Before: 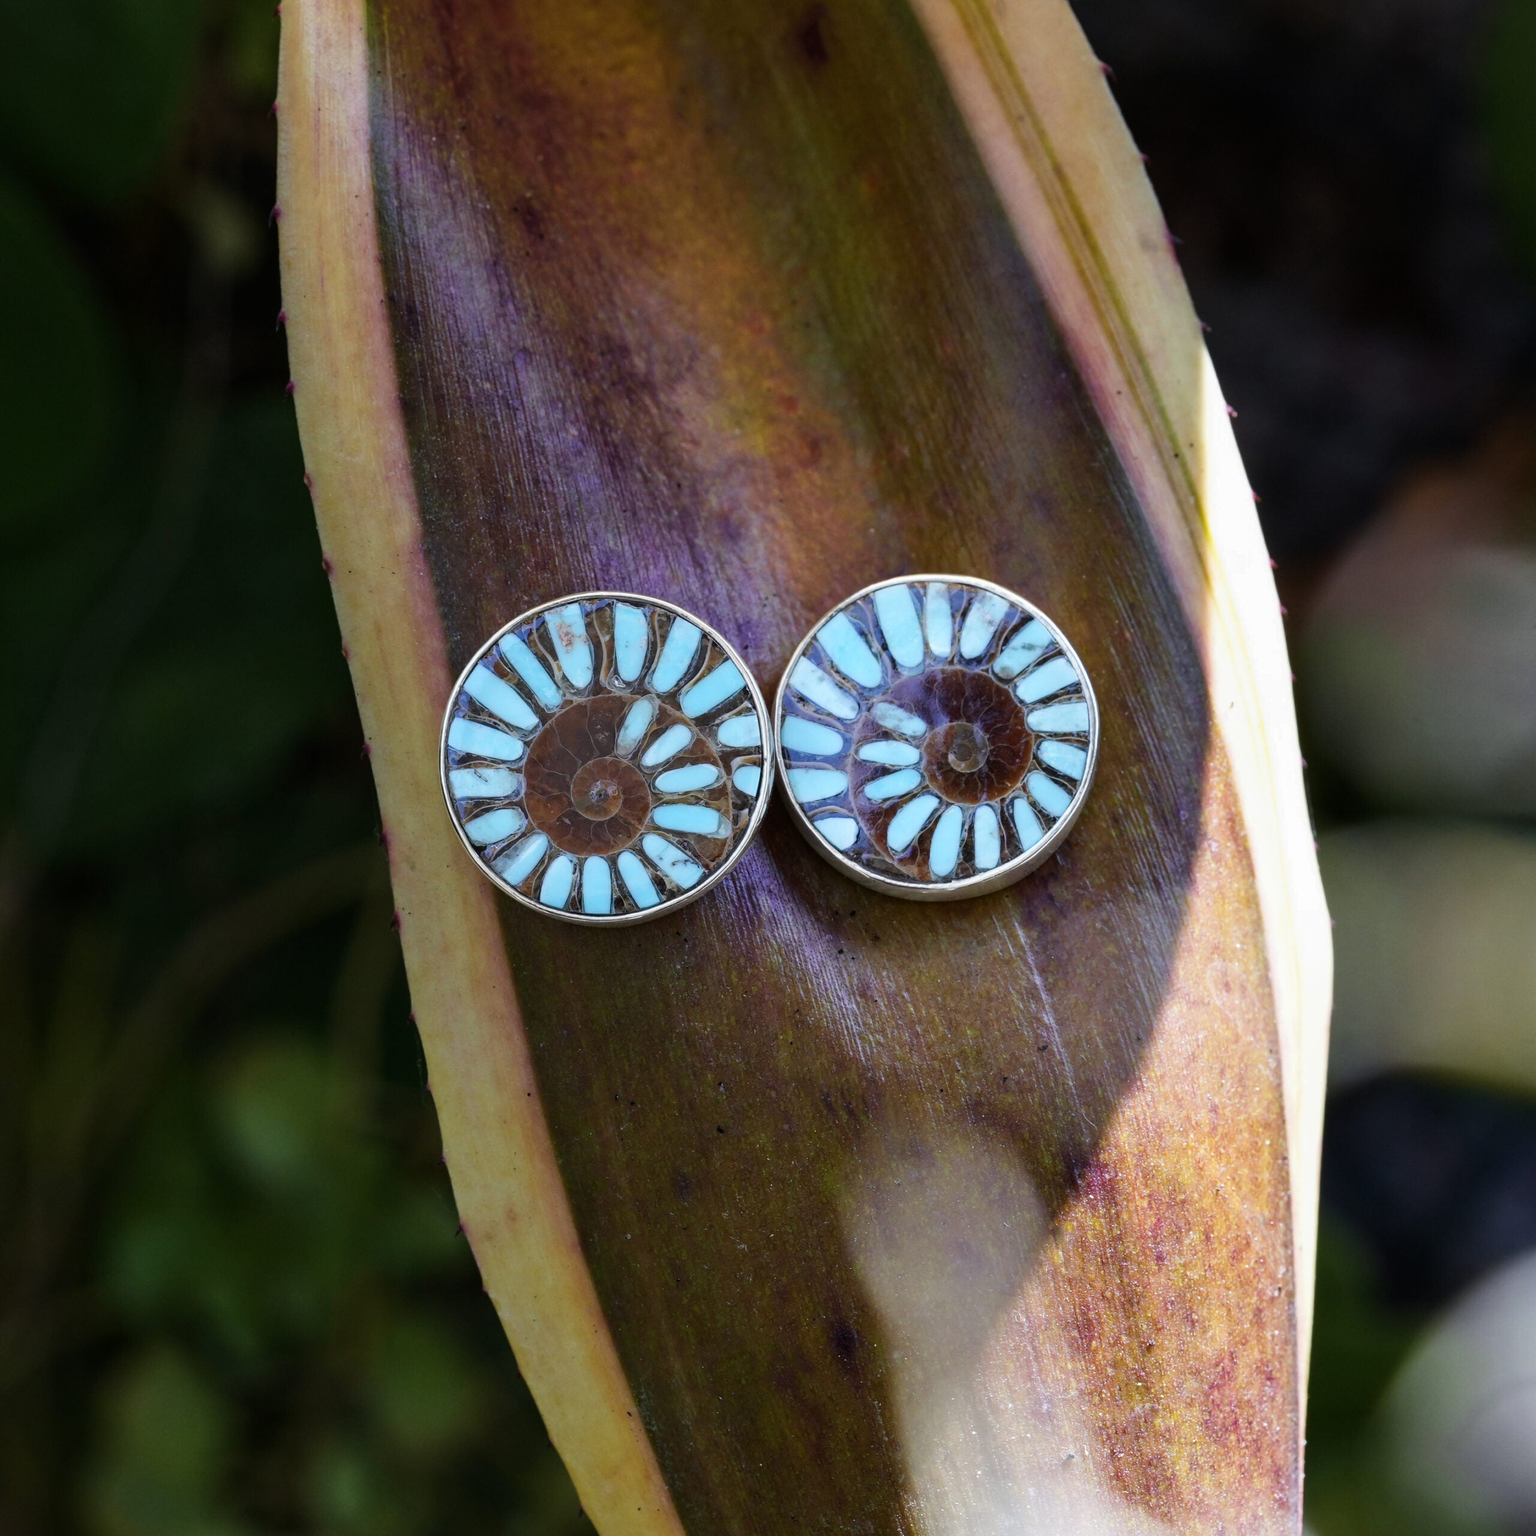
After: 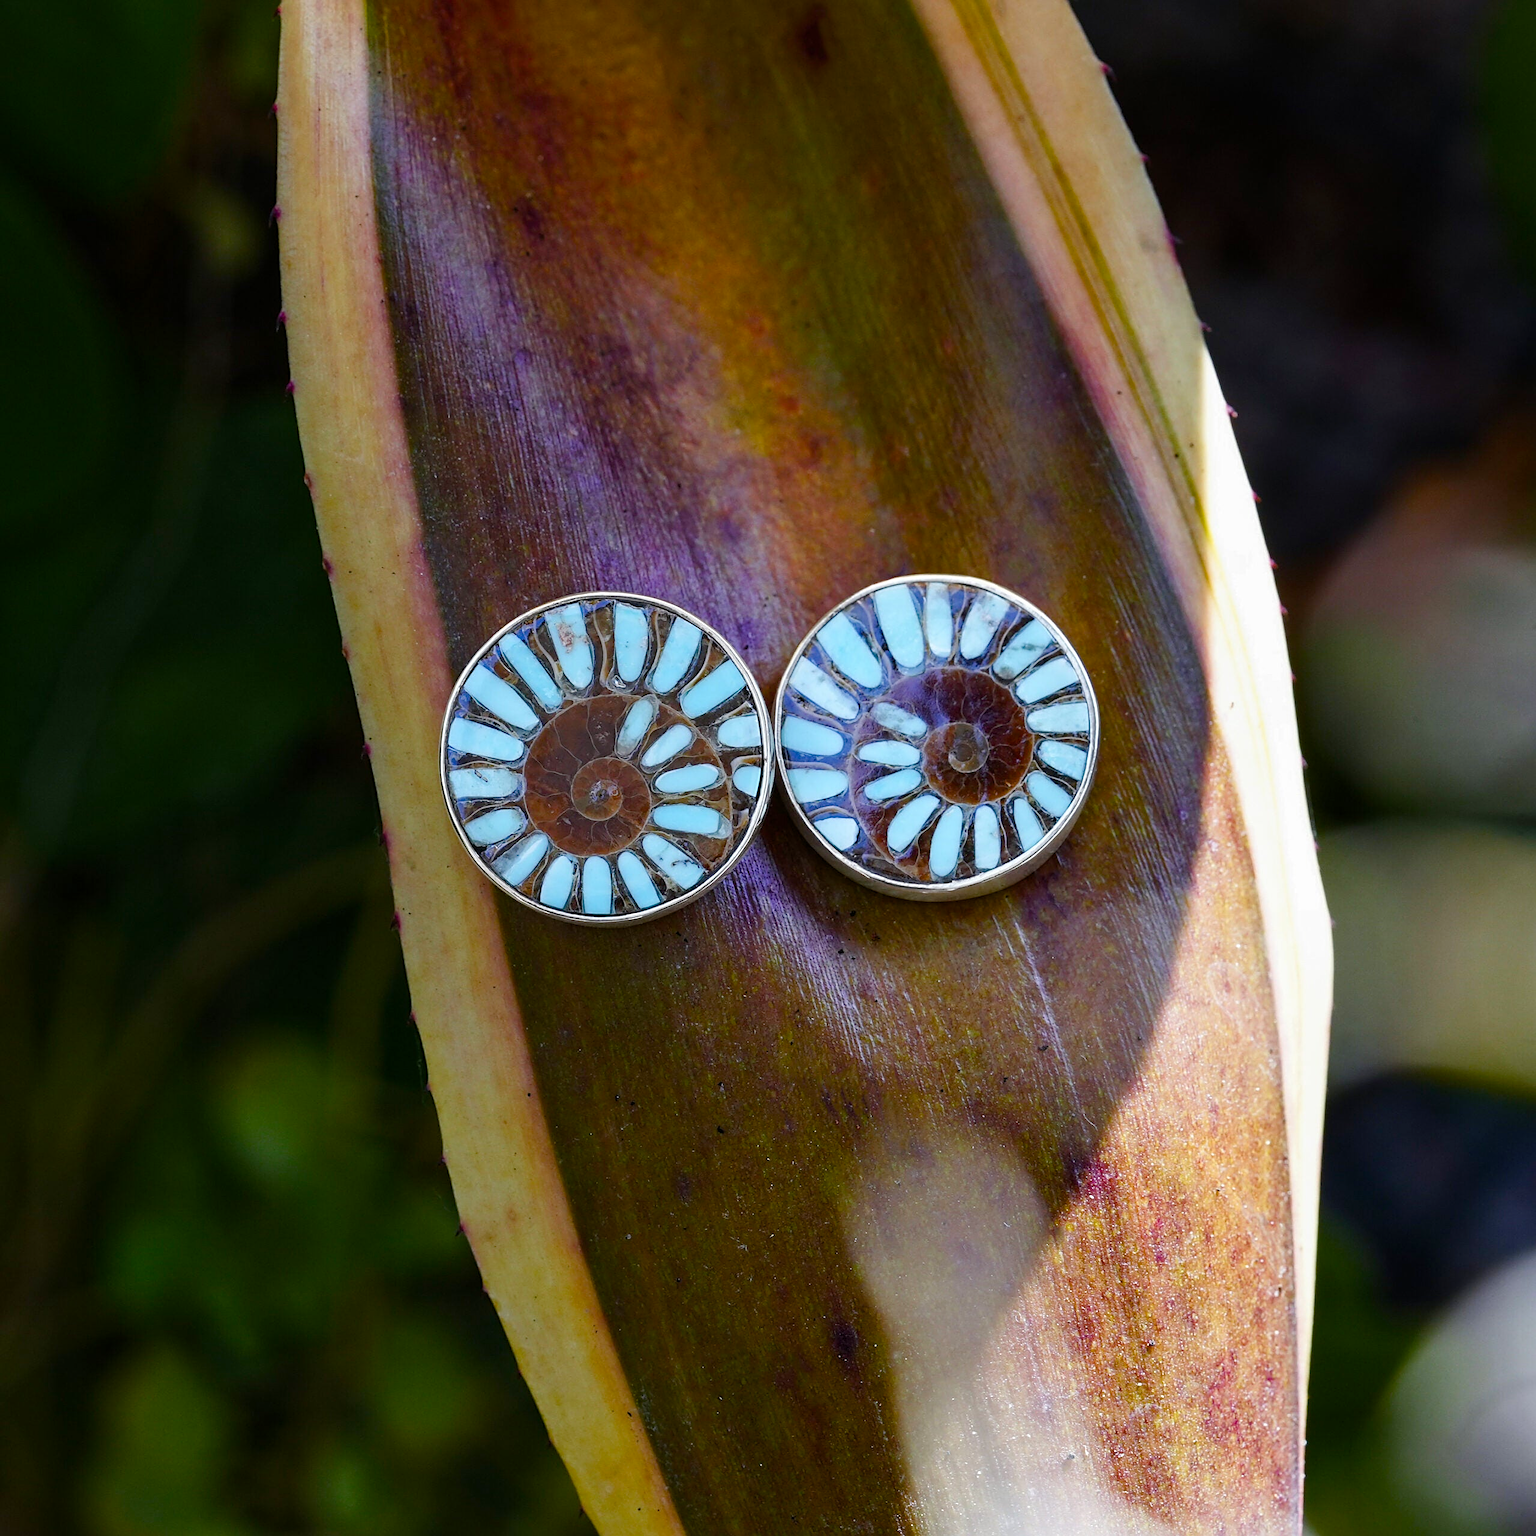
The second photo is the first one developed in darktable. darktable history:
sharpen: on, module defaults
color balance rgb: perceptual saturation grading › global saturation 20%, perceptual saturation grading › highlights -25%, perceptual saturation grading › shadows 50%
